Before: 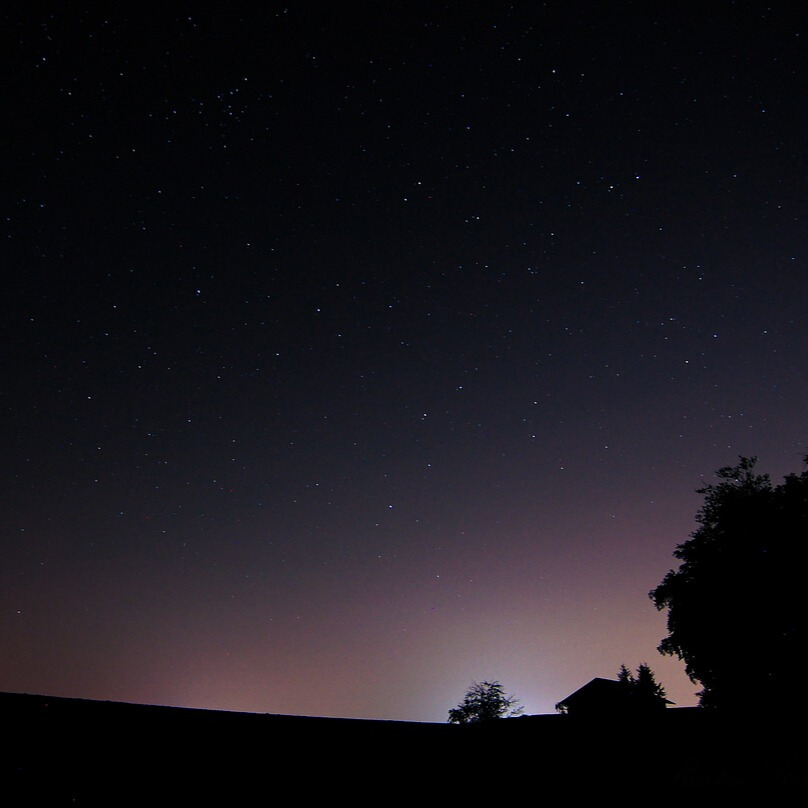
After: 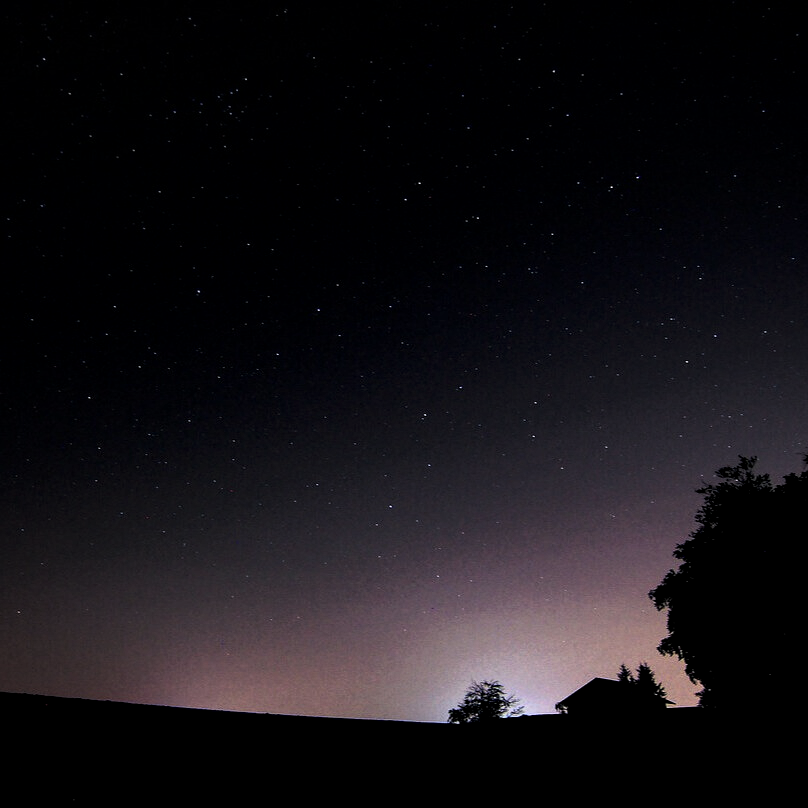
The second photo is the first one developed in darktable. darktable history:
local contrast: highlights 100%, shadows 100%, detail 200%, midtone range 0.2
levels: levels [0, 0.478, 1]
tone curve: curves: ch0 [(0, 0) (0.137, 0.063) (0.255, 0.176) (0.502, 0.502) (0.749, 0.839) (1, 1)], color space Lab, linked channels, preserve colors none
